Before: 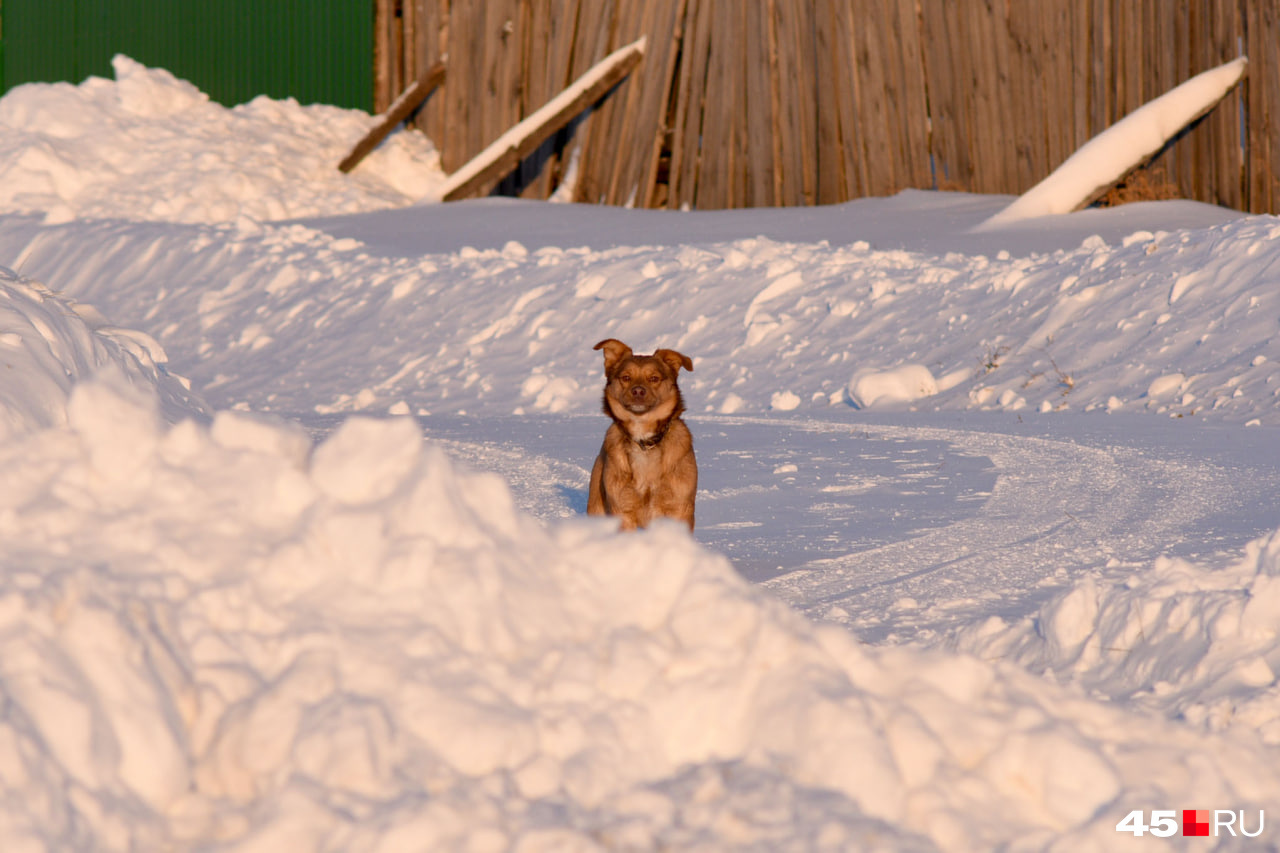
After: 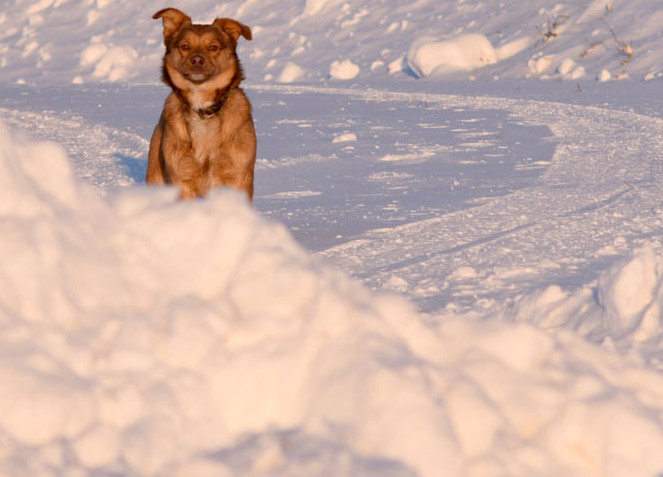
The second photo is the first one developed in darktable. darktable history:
base curve: curves: ch0 [(0, 0) (0.472, 0.508) (1, 1)]
crop: left 34.479%, top 38.822%, right 13.718%, bottom 5.172%
